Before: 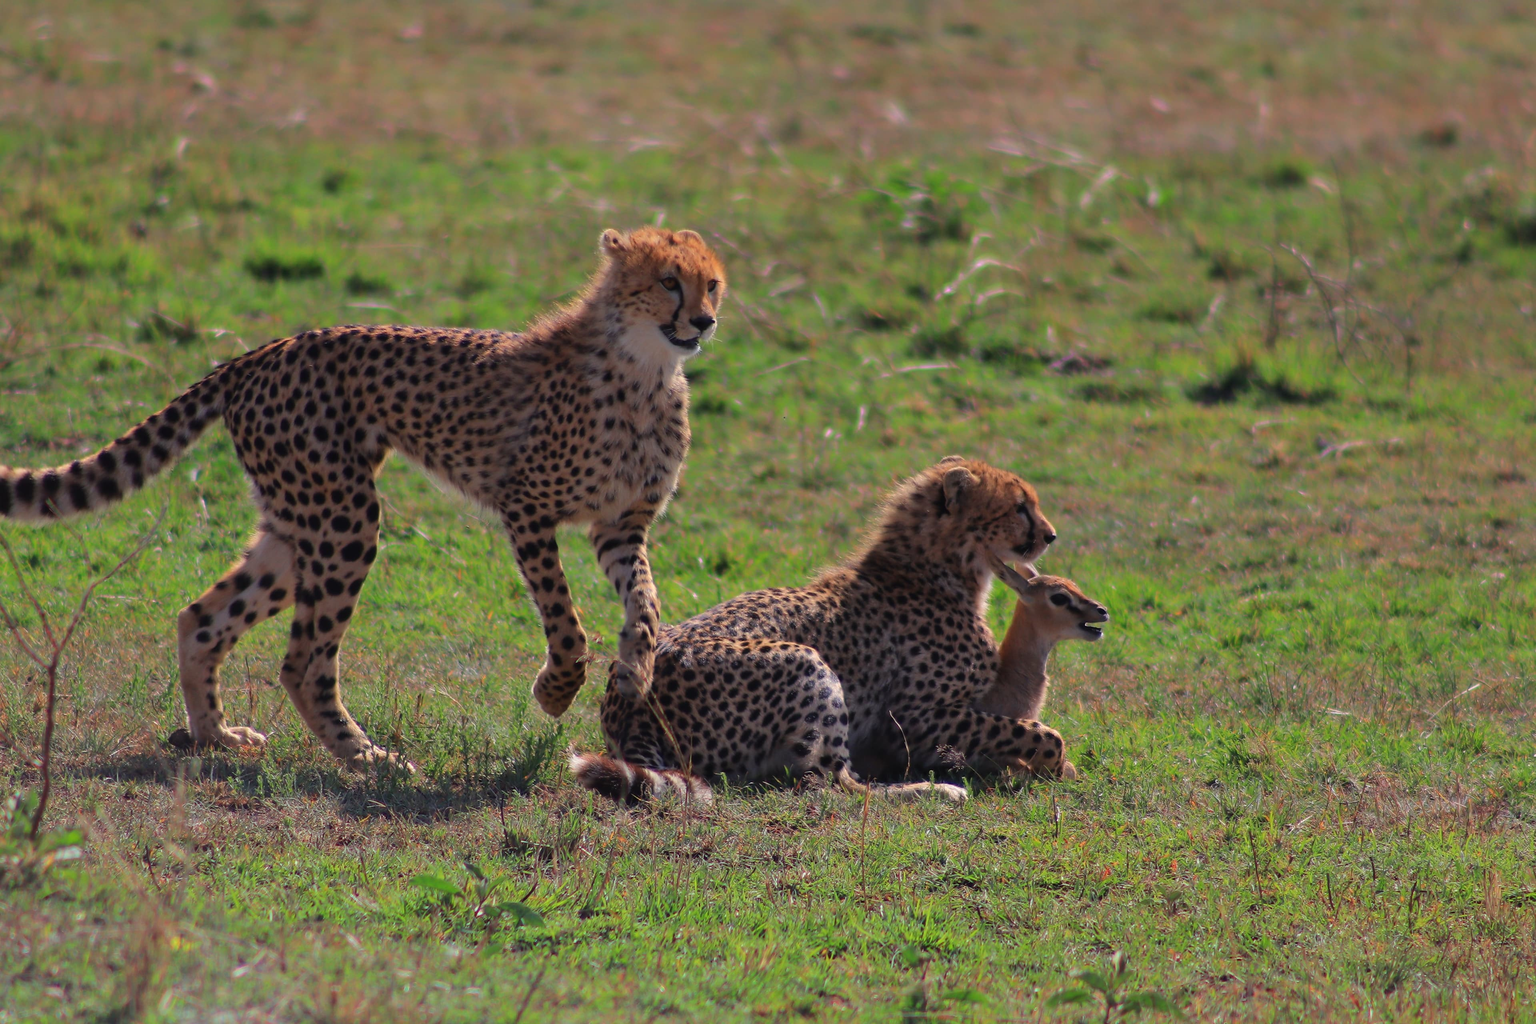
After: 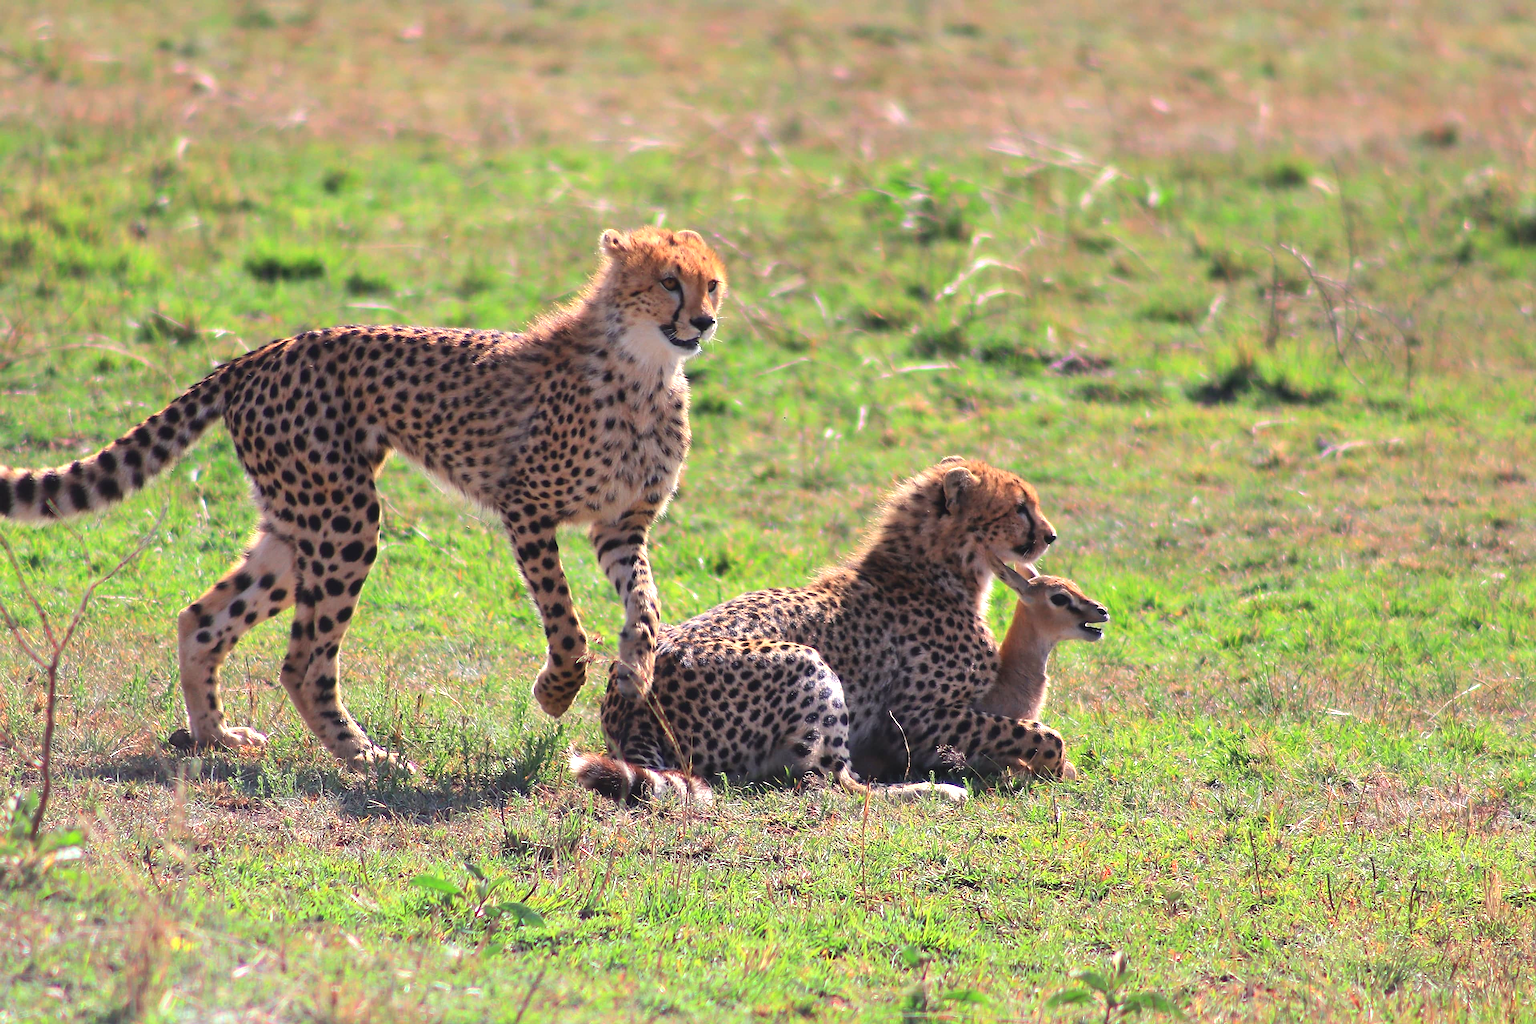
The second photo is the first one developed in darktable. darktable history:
exposure: black level correction 0, exposure 1.2 EV, compensate highlight preservation false
sharpen: on, module defaults
